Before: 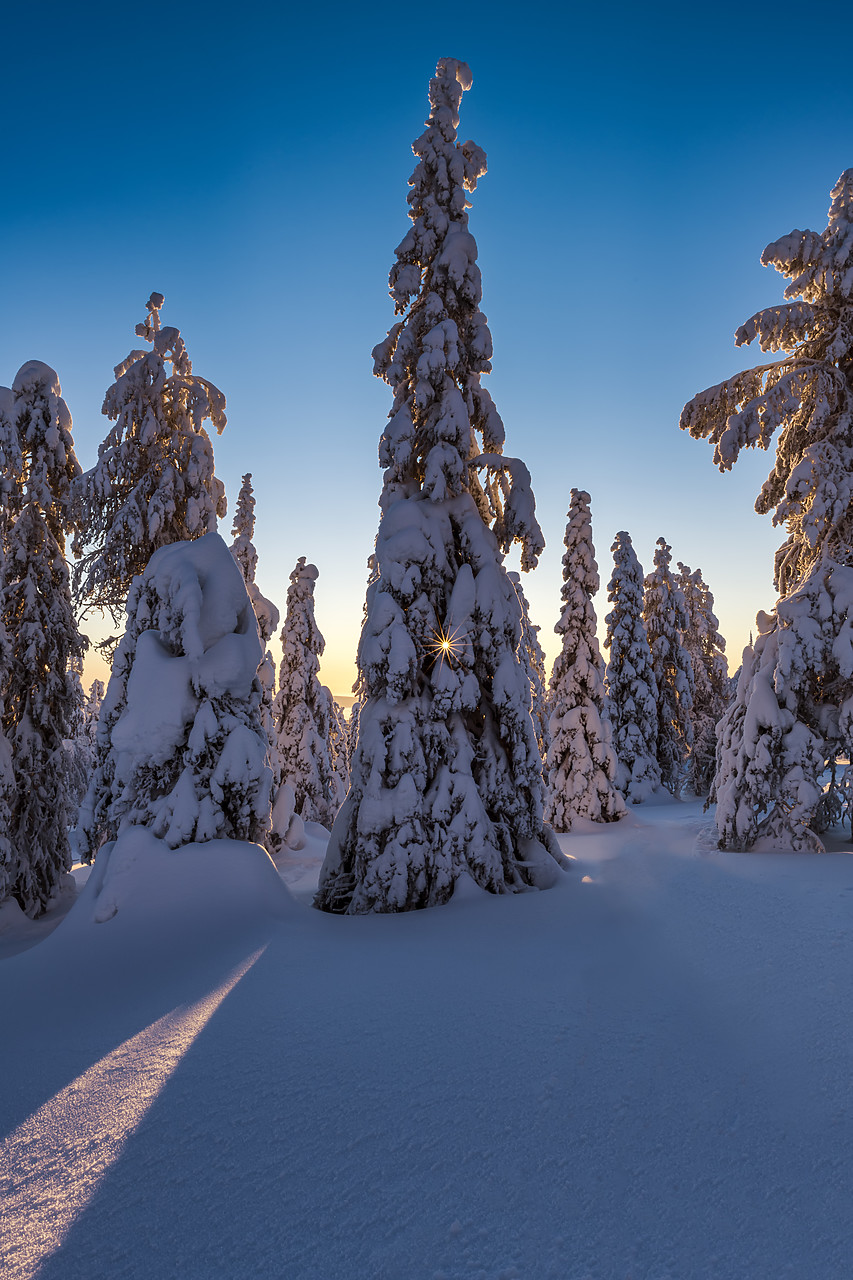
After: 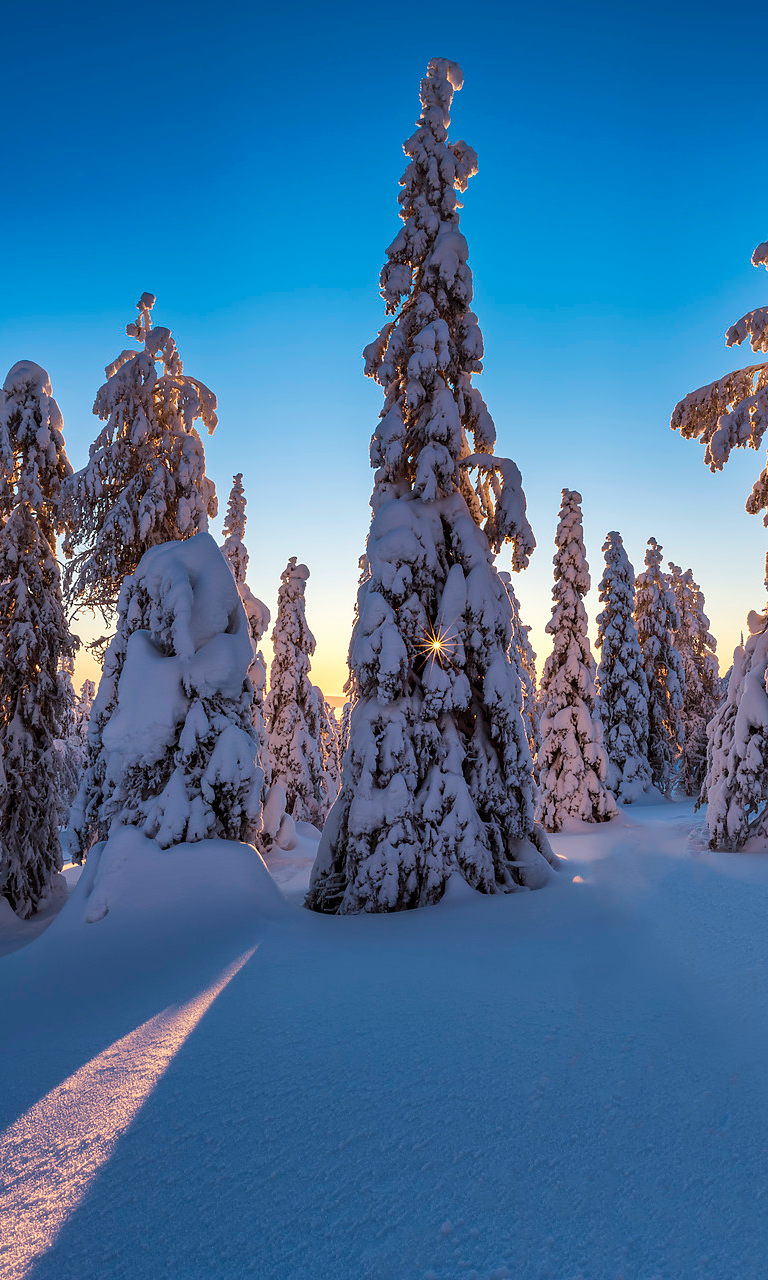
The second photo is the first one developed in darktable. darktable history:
contrast brightness saturation: contrast 0.07, brightness 0.08, saturation 0.18
crop and rotate: left 1.088%, right 8.807%
